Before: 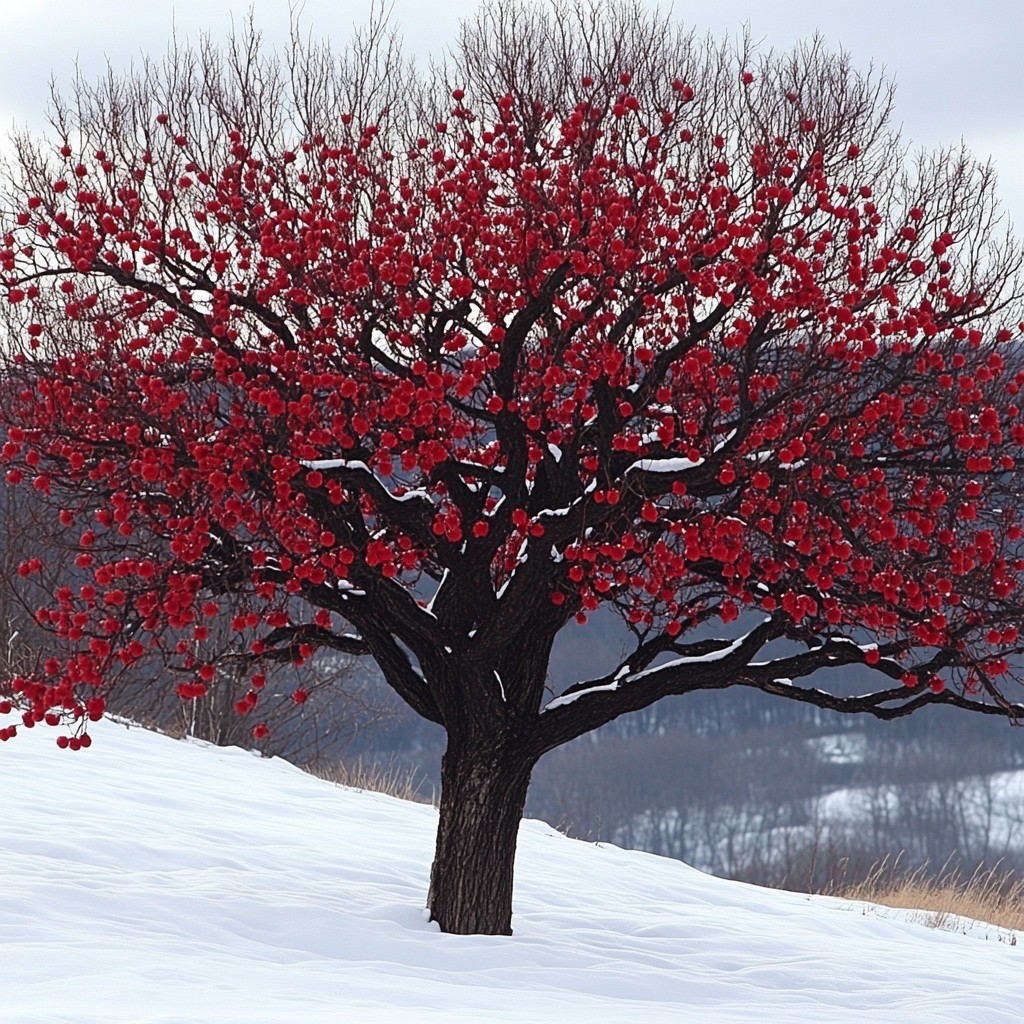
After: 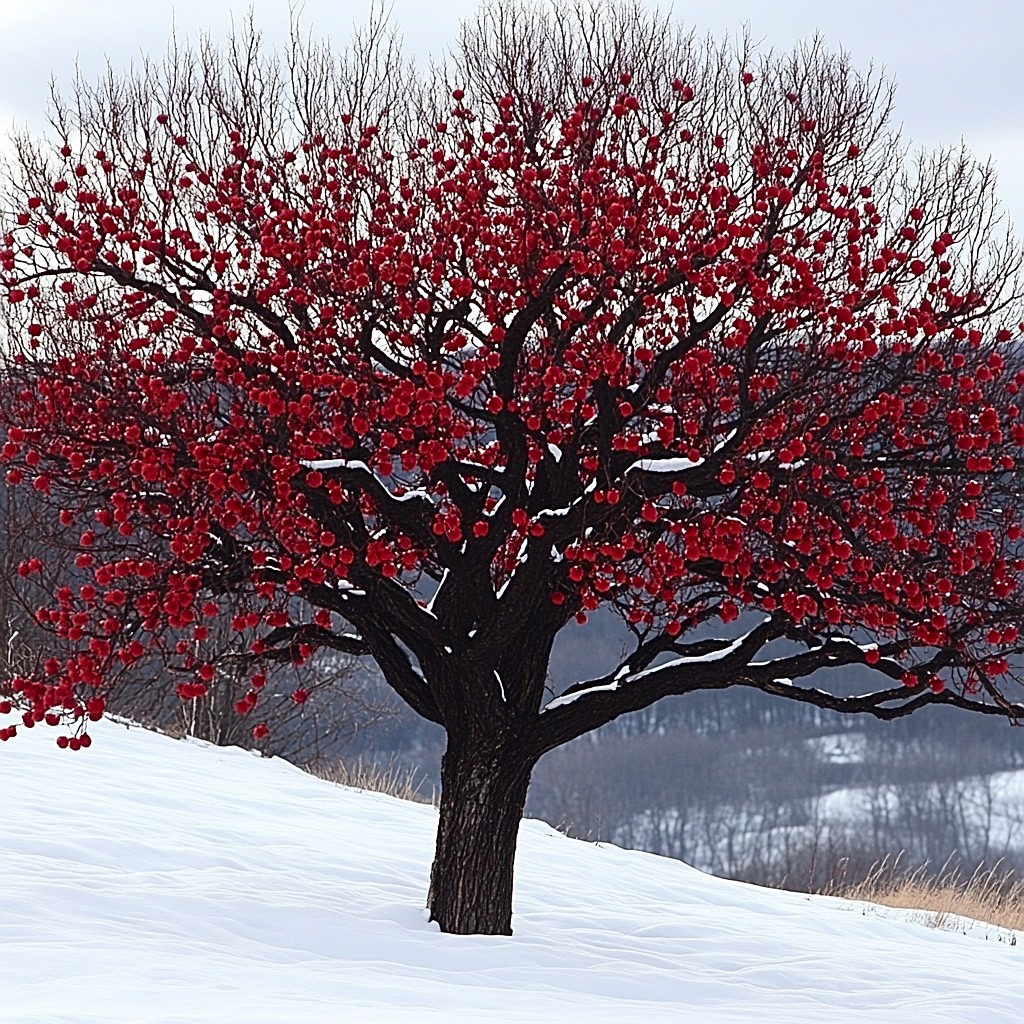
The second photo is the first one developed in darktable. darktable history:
sharpen: on, module defaults
tone curve: curves: ch0 [(0, 0) (0.003, 0.018) (0.011, 0.019) (0.025, 0.024) (0.044, 0.037) (0.069, 0.053) (0.1, 0.075) (0.136, 0.105) (0.177, 0.136) (0.224, 0.179) (0.277, 0.244) (0.335, 0.319) (0.399, 0.4) (0.468, 0.495) (0.543, 0.58) (0.623, 0.671) (0.709, 0.757) (0.801, 0.838) (0.898, 0.913) (1, 1)], color space Lab, independent channels, preserve colors none
